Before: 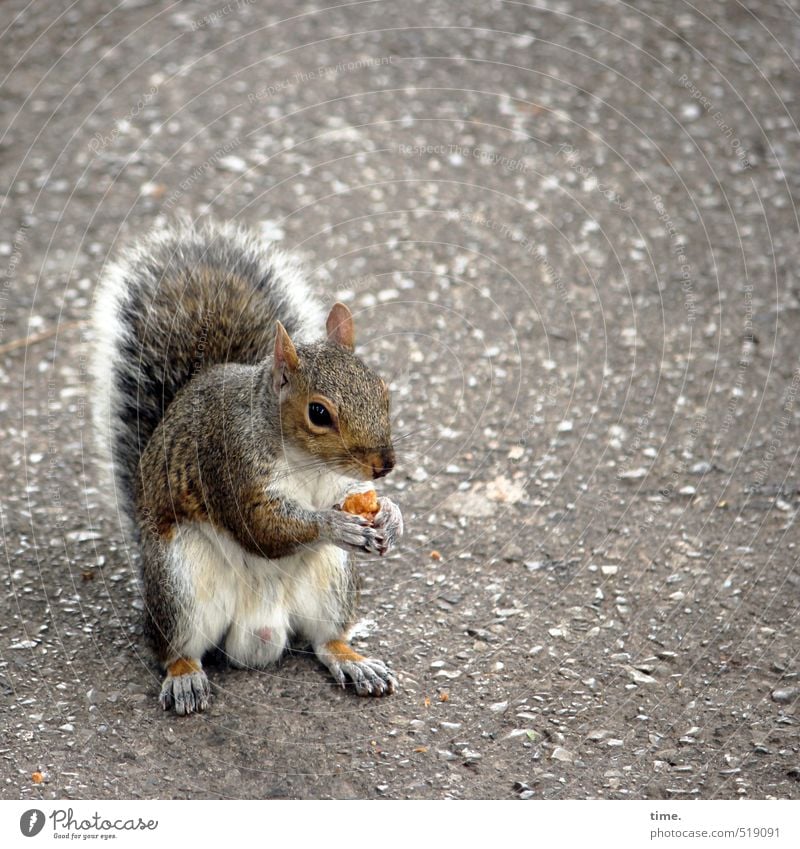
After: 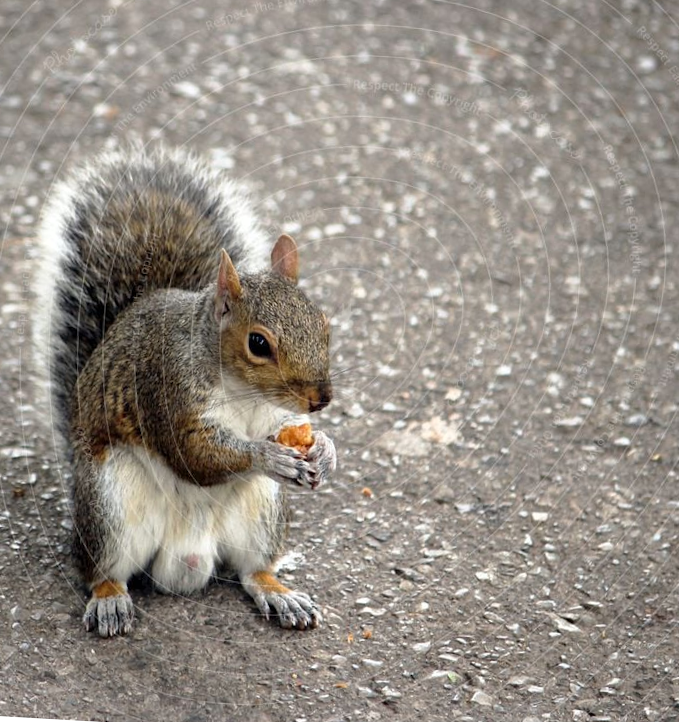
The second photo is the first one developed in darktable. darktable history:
crop and rotate: angle -3.28°, left 5.247%, top 5.21%, right 4.76%, bottom 4.685%
